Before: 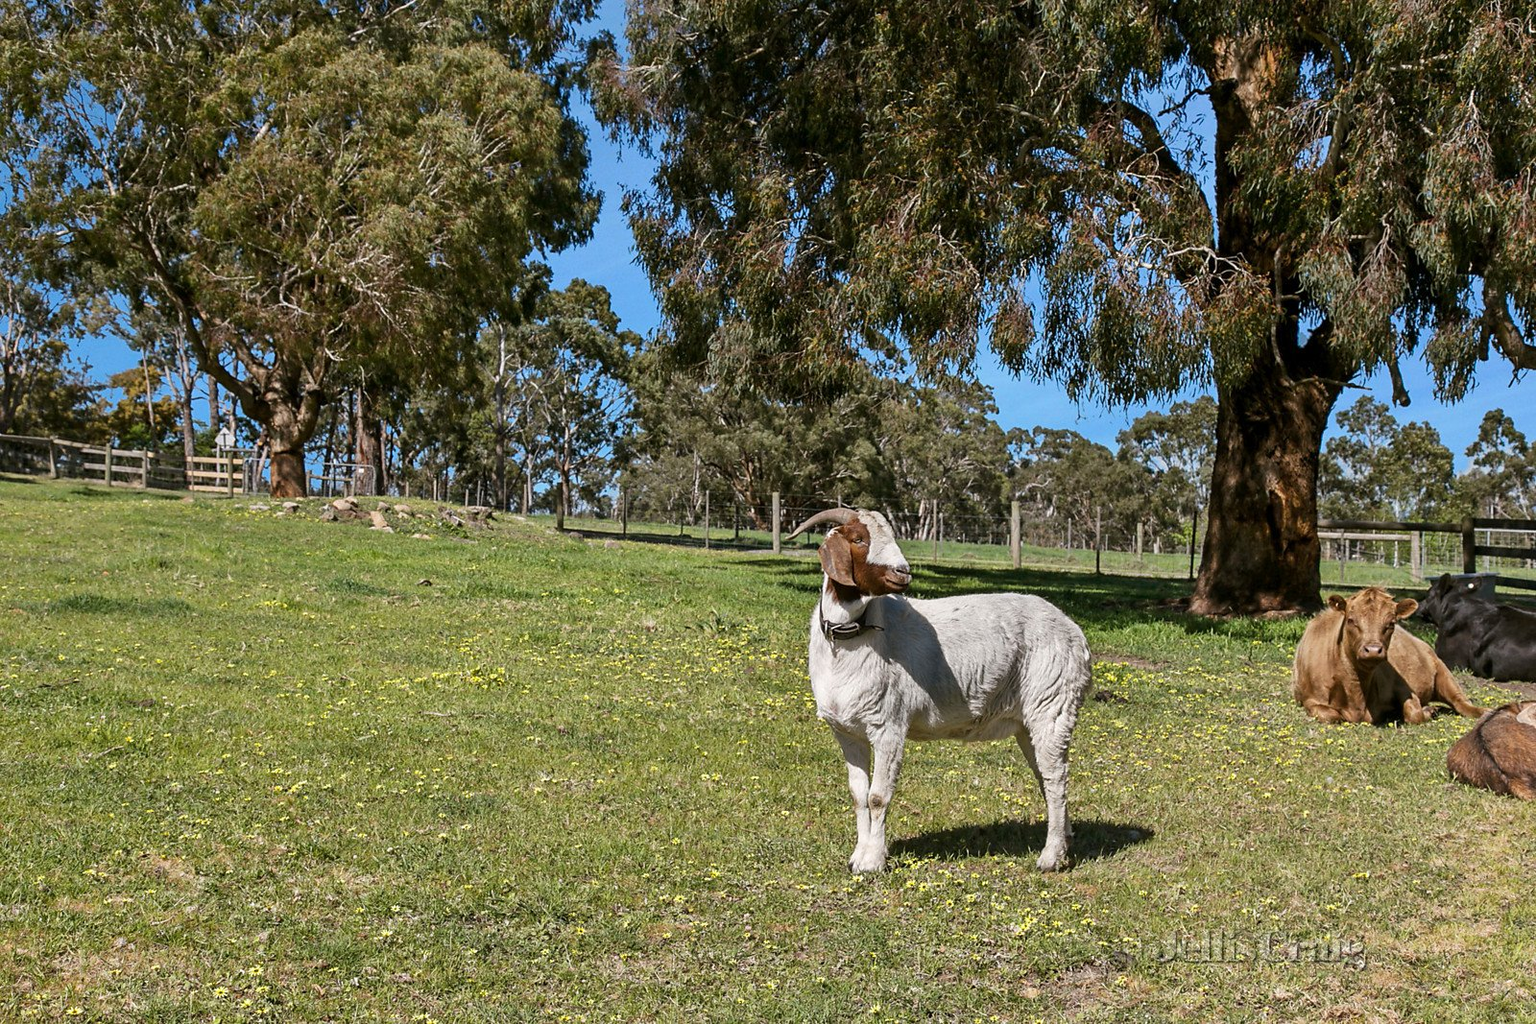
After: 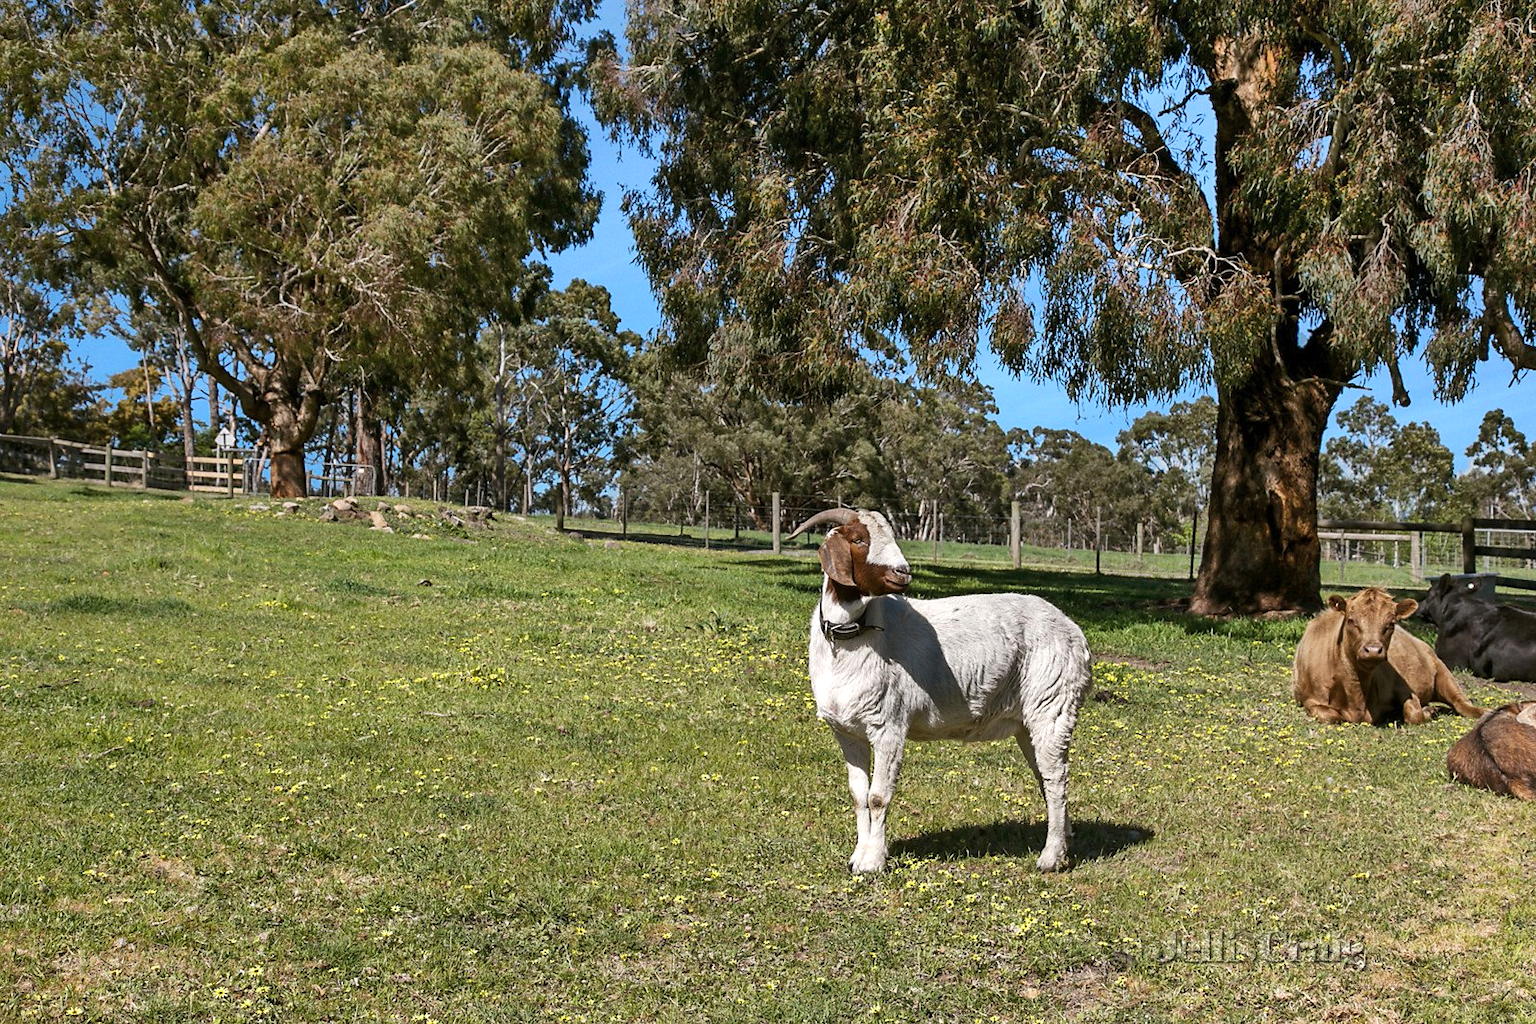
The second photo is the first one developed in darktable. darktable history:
shadows and highlights: shadows 60, soften with gaussian
tone equalizer: -8 EV -0.001 EV, -7 EV 0.001 EV, -6 EV -0.002 EV, -5 EV -0.003 EV, -4 EV -0.062 EV, -3 EV -0.222 EV, -2 EV -0.267 EV, -1 EV 0.105 EV, +0 EV 0.303 EV
color zones: mix -62.47%
